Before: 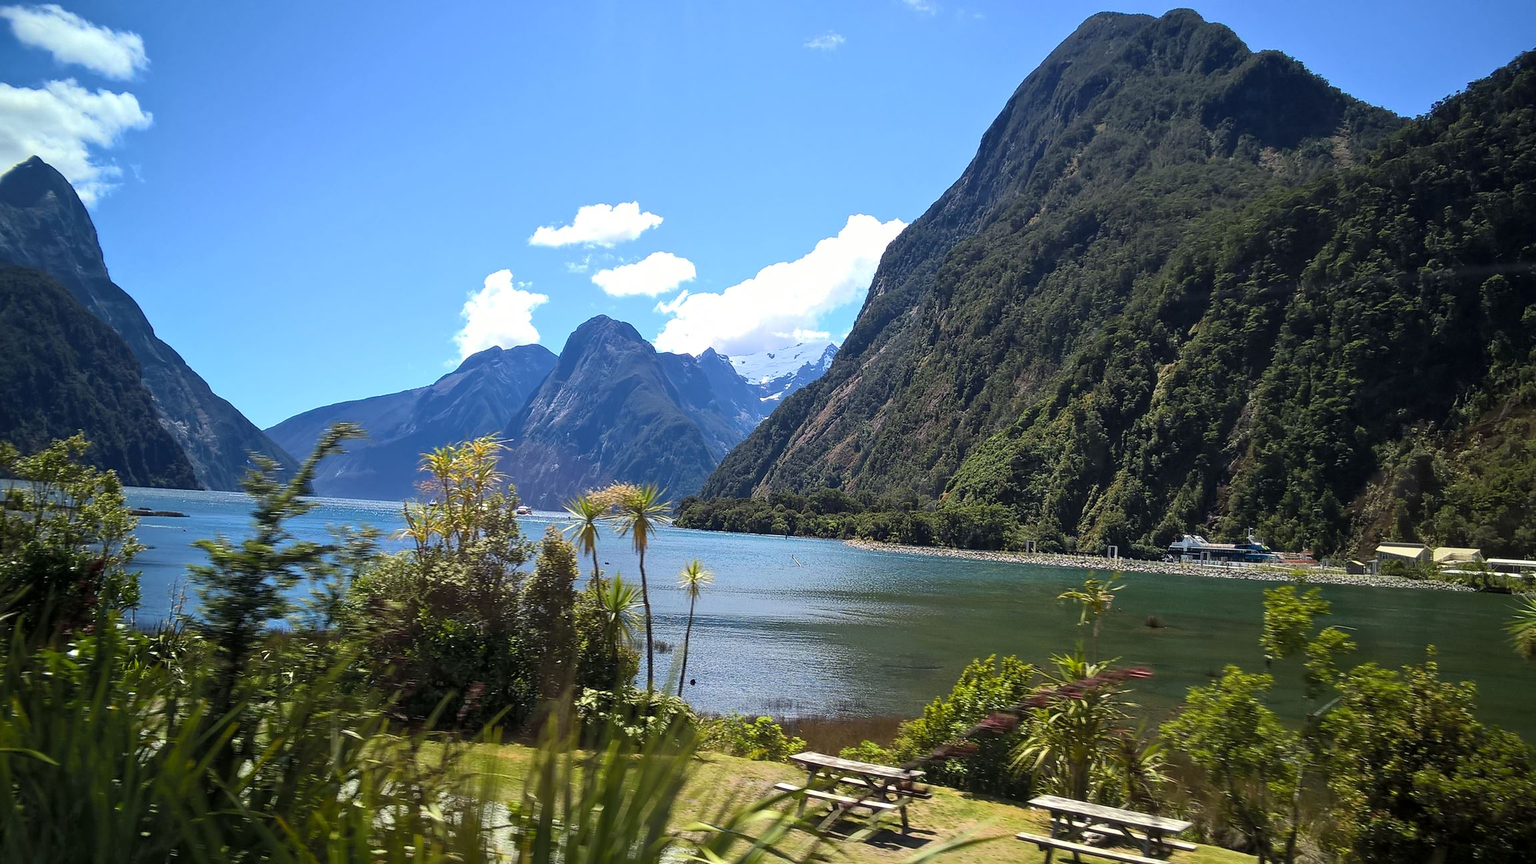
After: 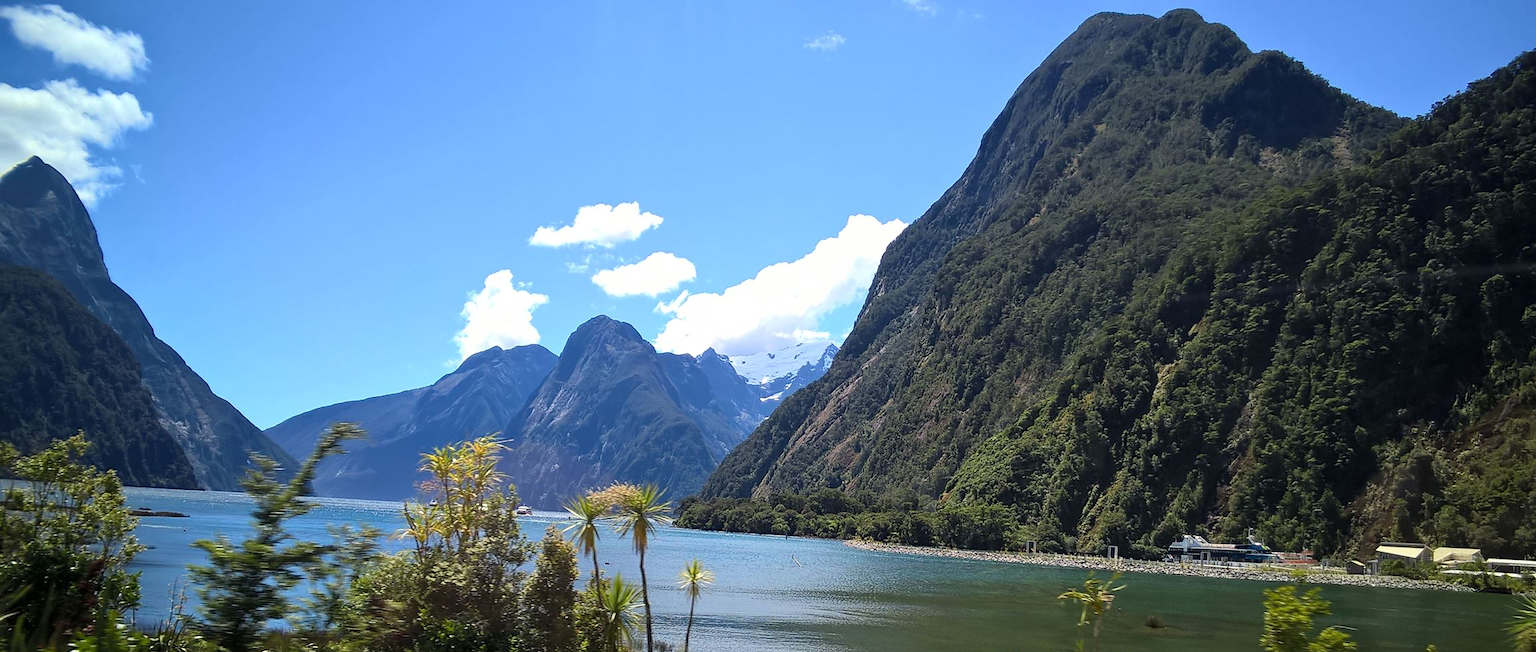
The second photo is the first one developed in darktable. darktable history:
crop: bottom 24.527%
